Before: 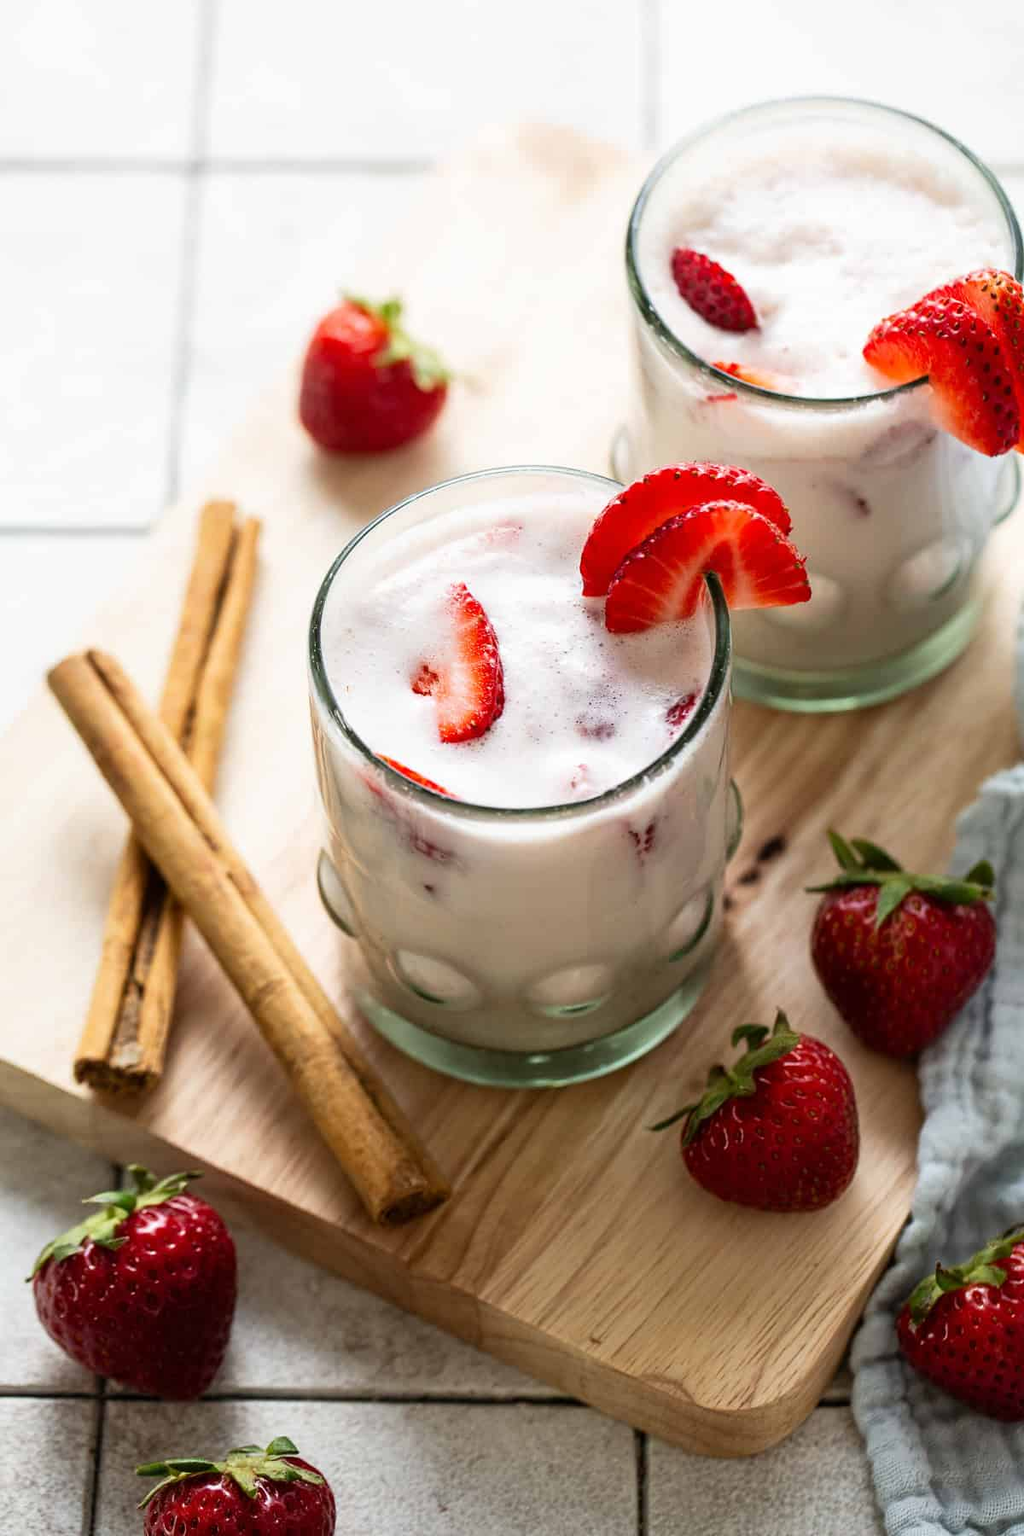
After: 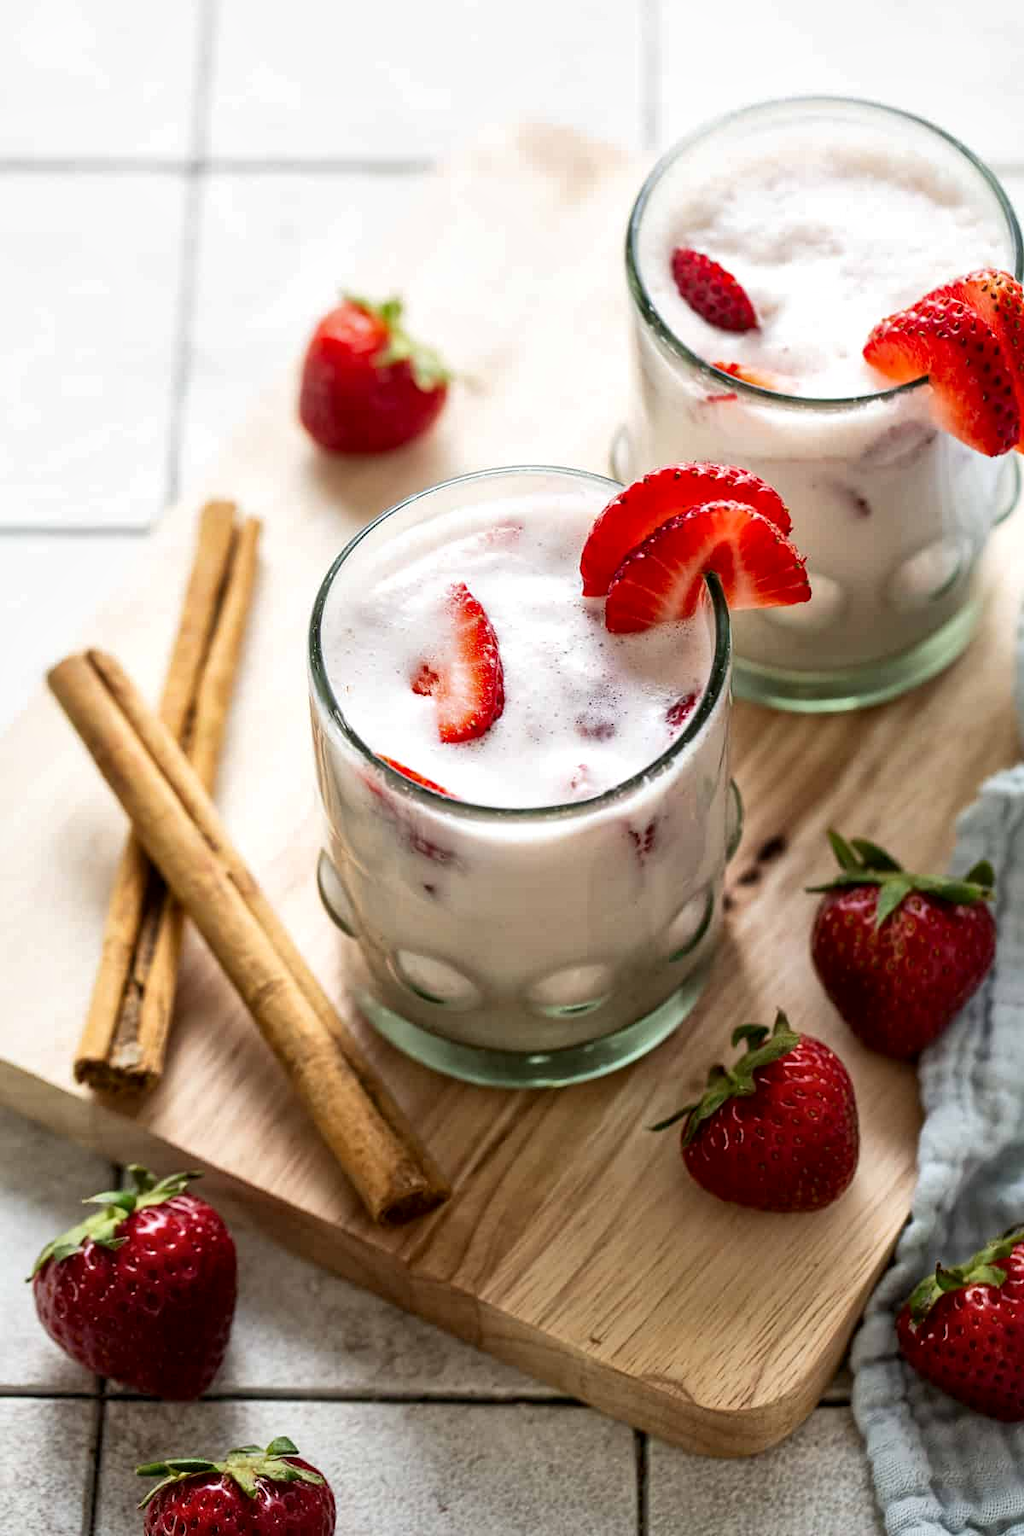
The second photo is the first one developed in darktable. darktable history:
local contrast: mode bilateral grid, contrast 20, coarseness 49, detail 140%, midtone range 0.2
